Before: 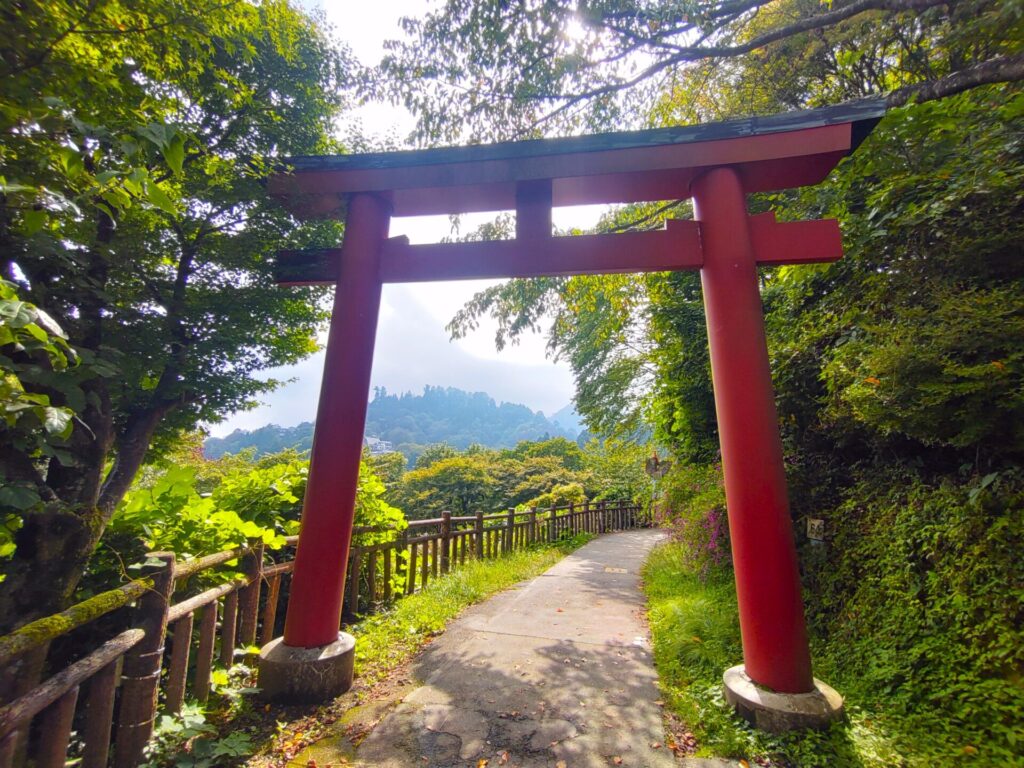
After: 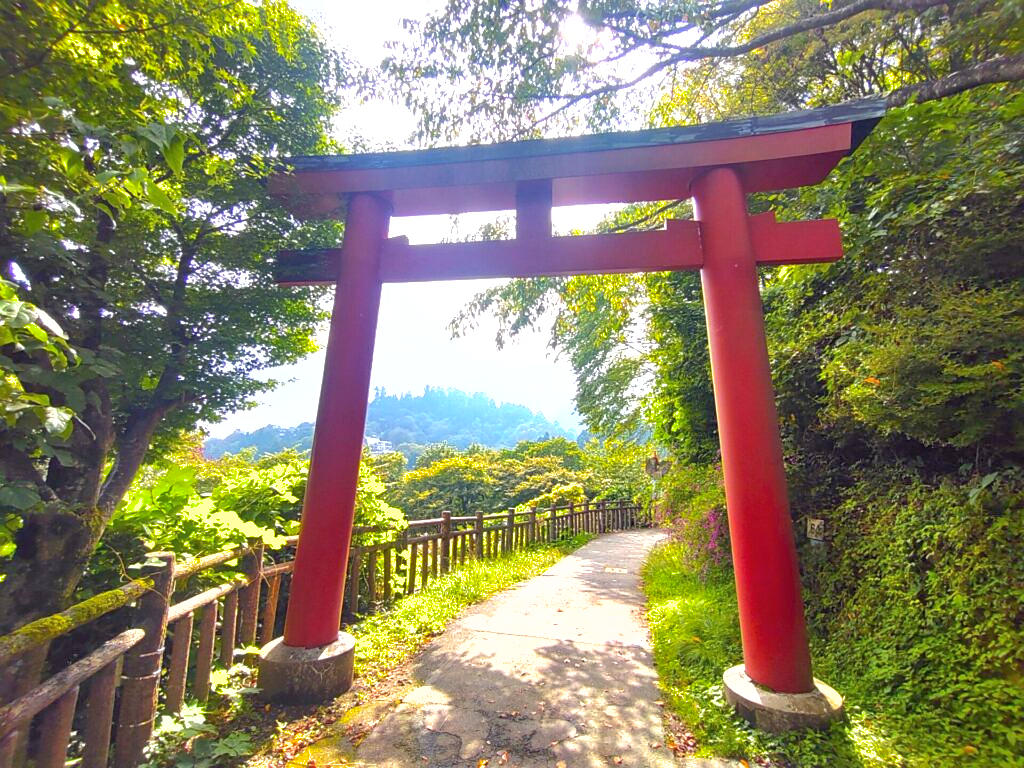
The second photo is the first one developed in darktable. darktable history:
sharpen: radius 1
shadows and highlights: on, module defaults
exposure: exposure 0.935 EV, compensate highlight preservation false
